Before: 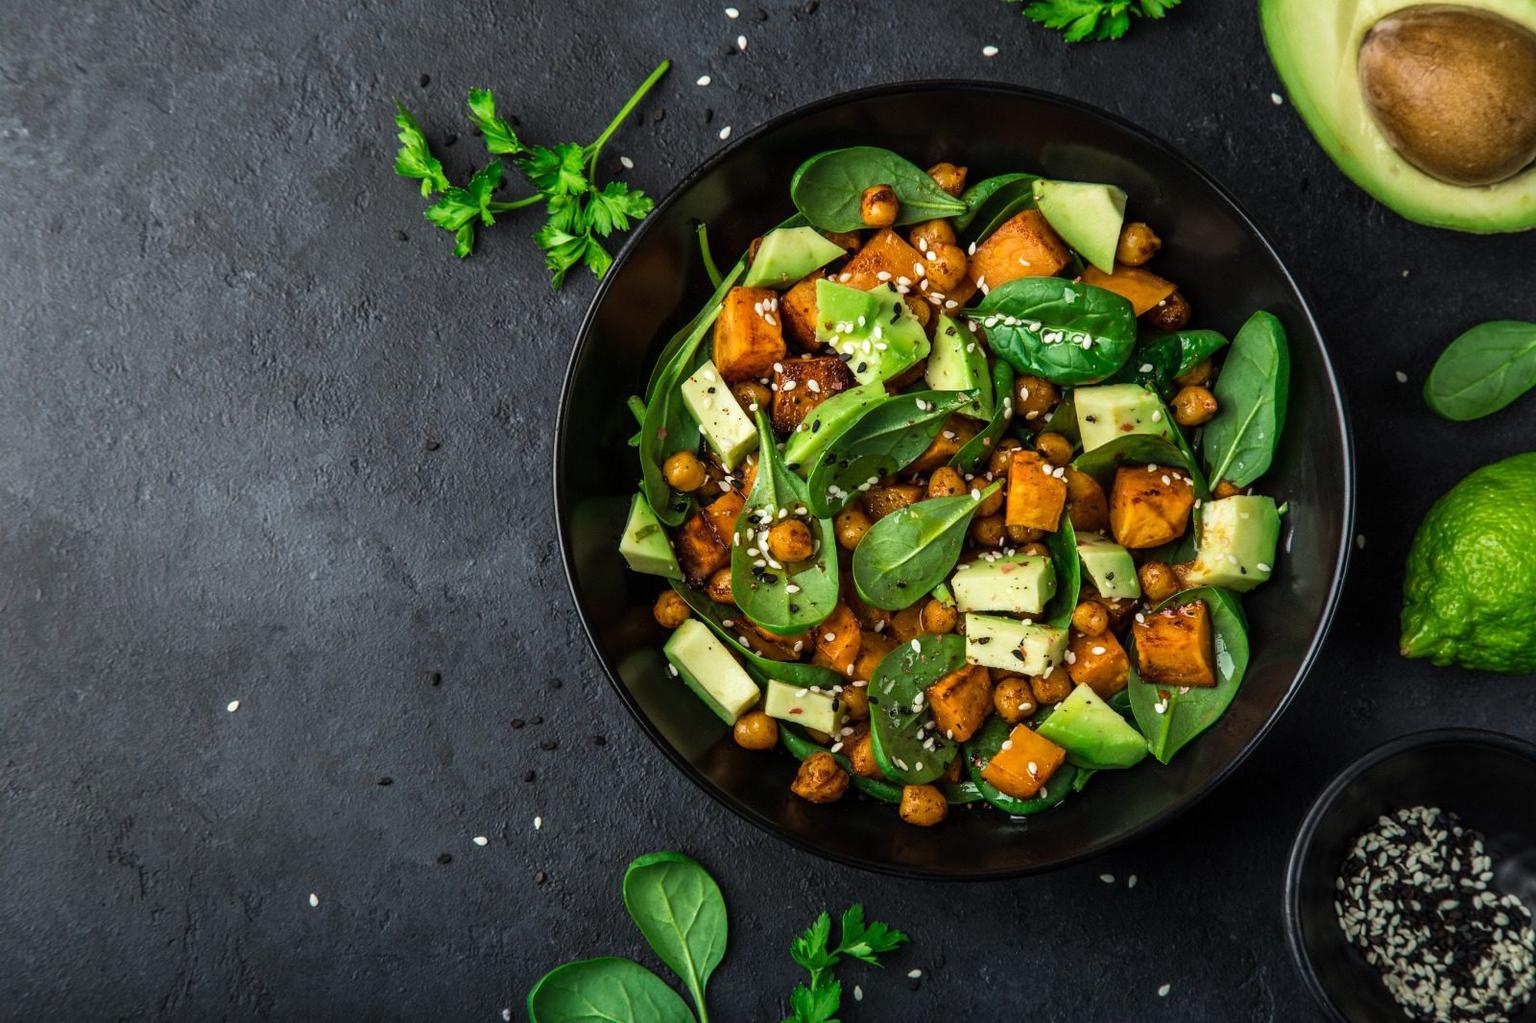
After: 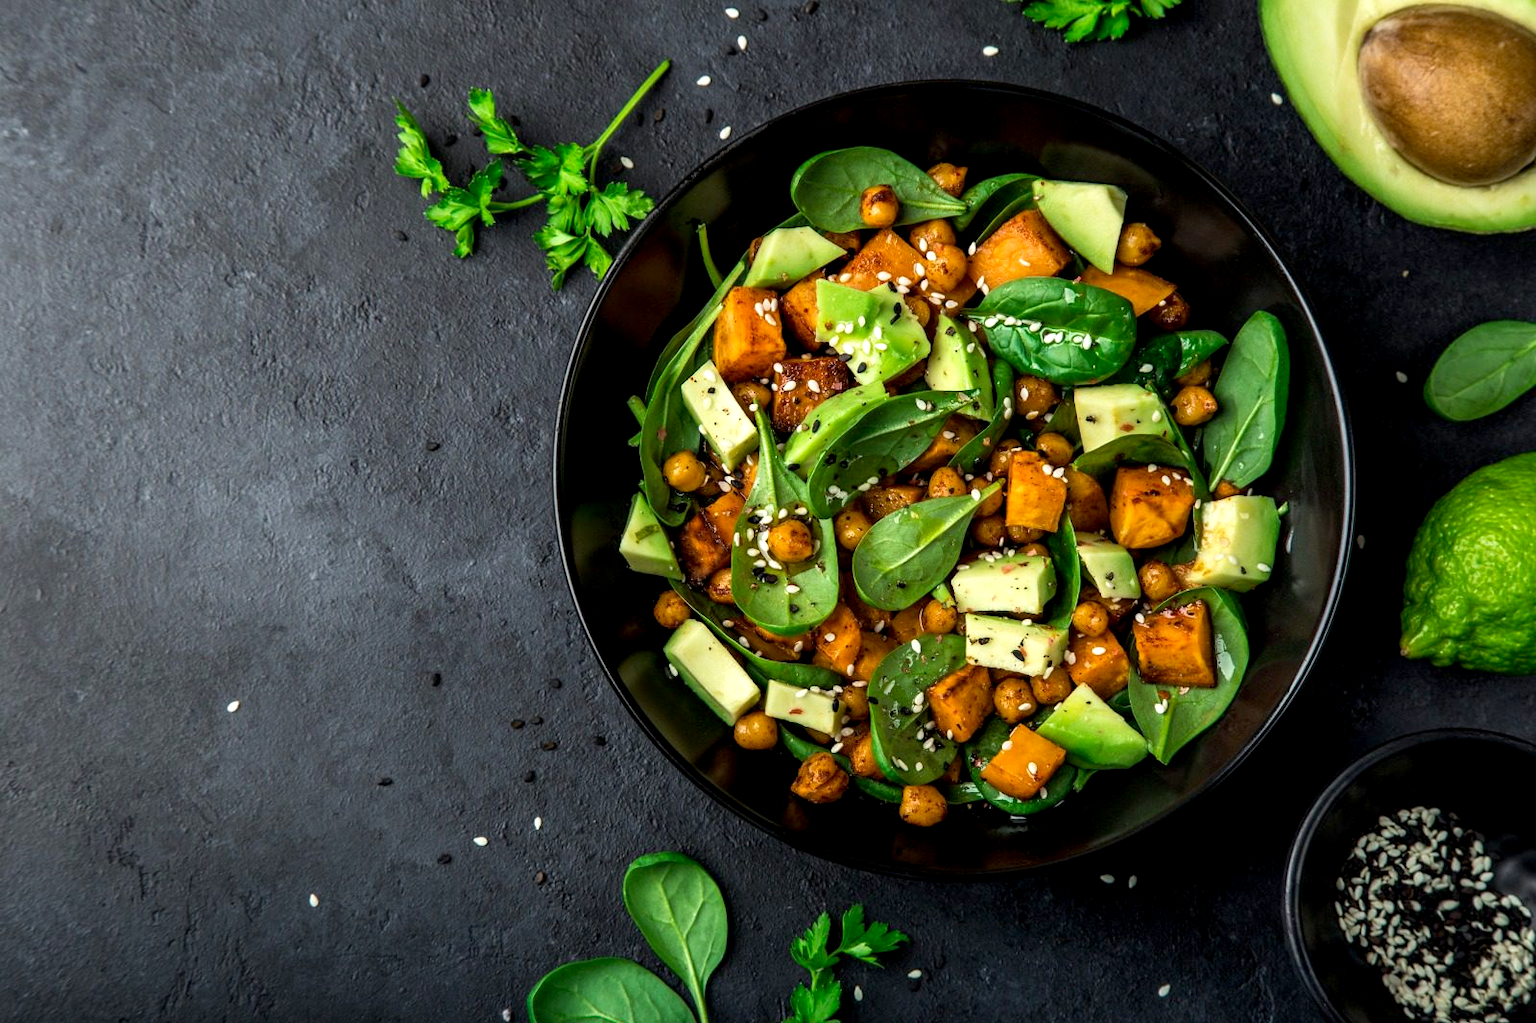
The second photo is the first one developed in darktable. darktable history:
exposure: black level correction 0.005, exposure 0.273 EV, compensate exposure bias true, compensate highlight preservation false
